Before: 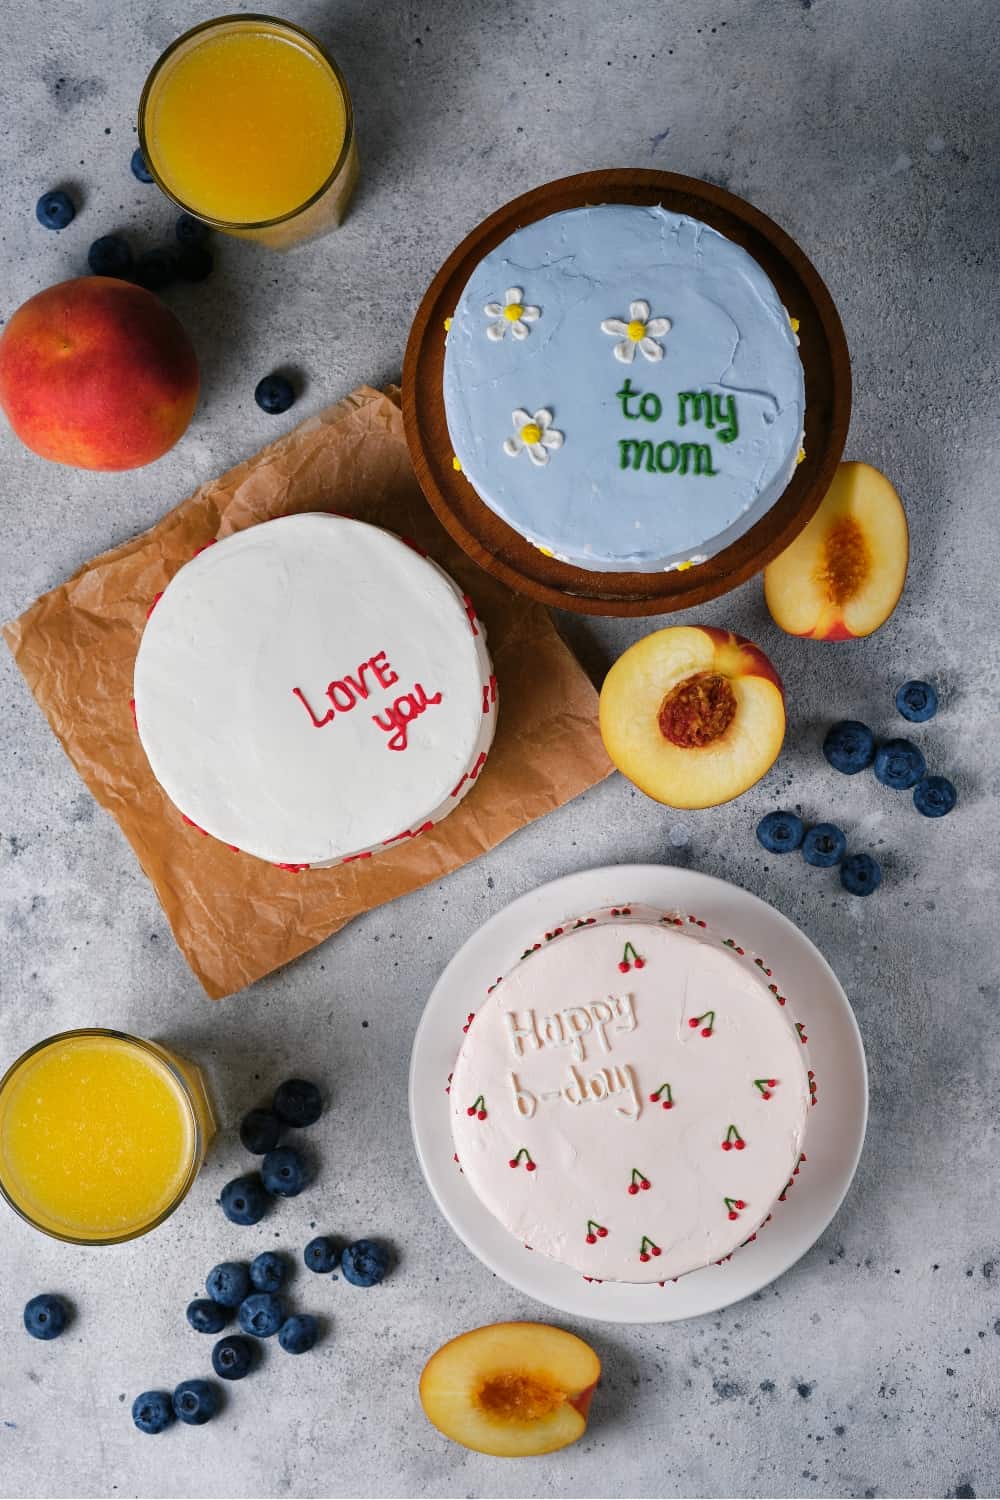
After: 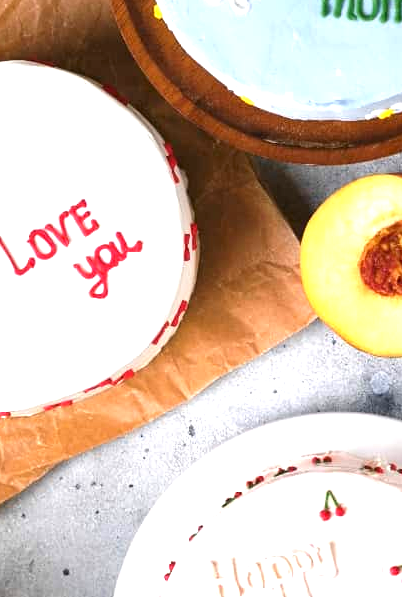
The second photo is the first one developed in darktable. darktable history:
exposure: exposure 1.158 EV, compensate exposure bias true, compensate highlight preservation false
crop: left 29.906%, top 30.189%, right 29.86%, bottom 29.989%
